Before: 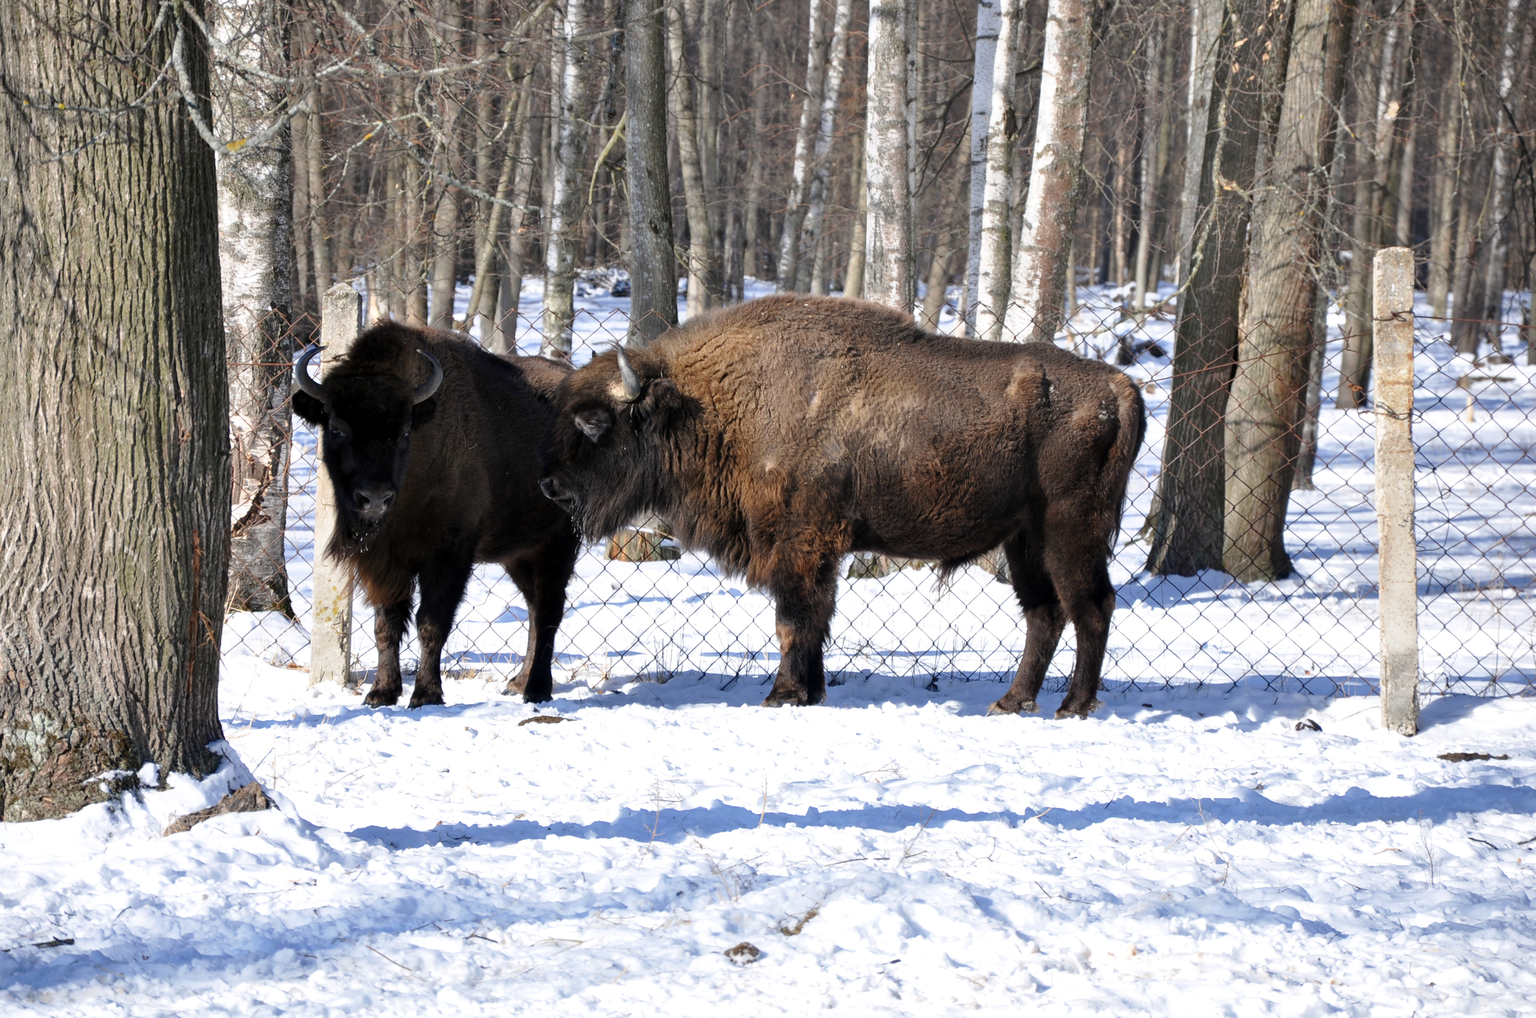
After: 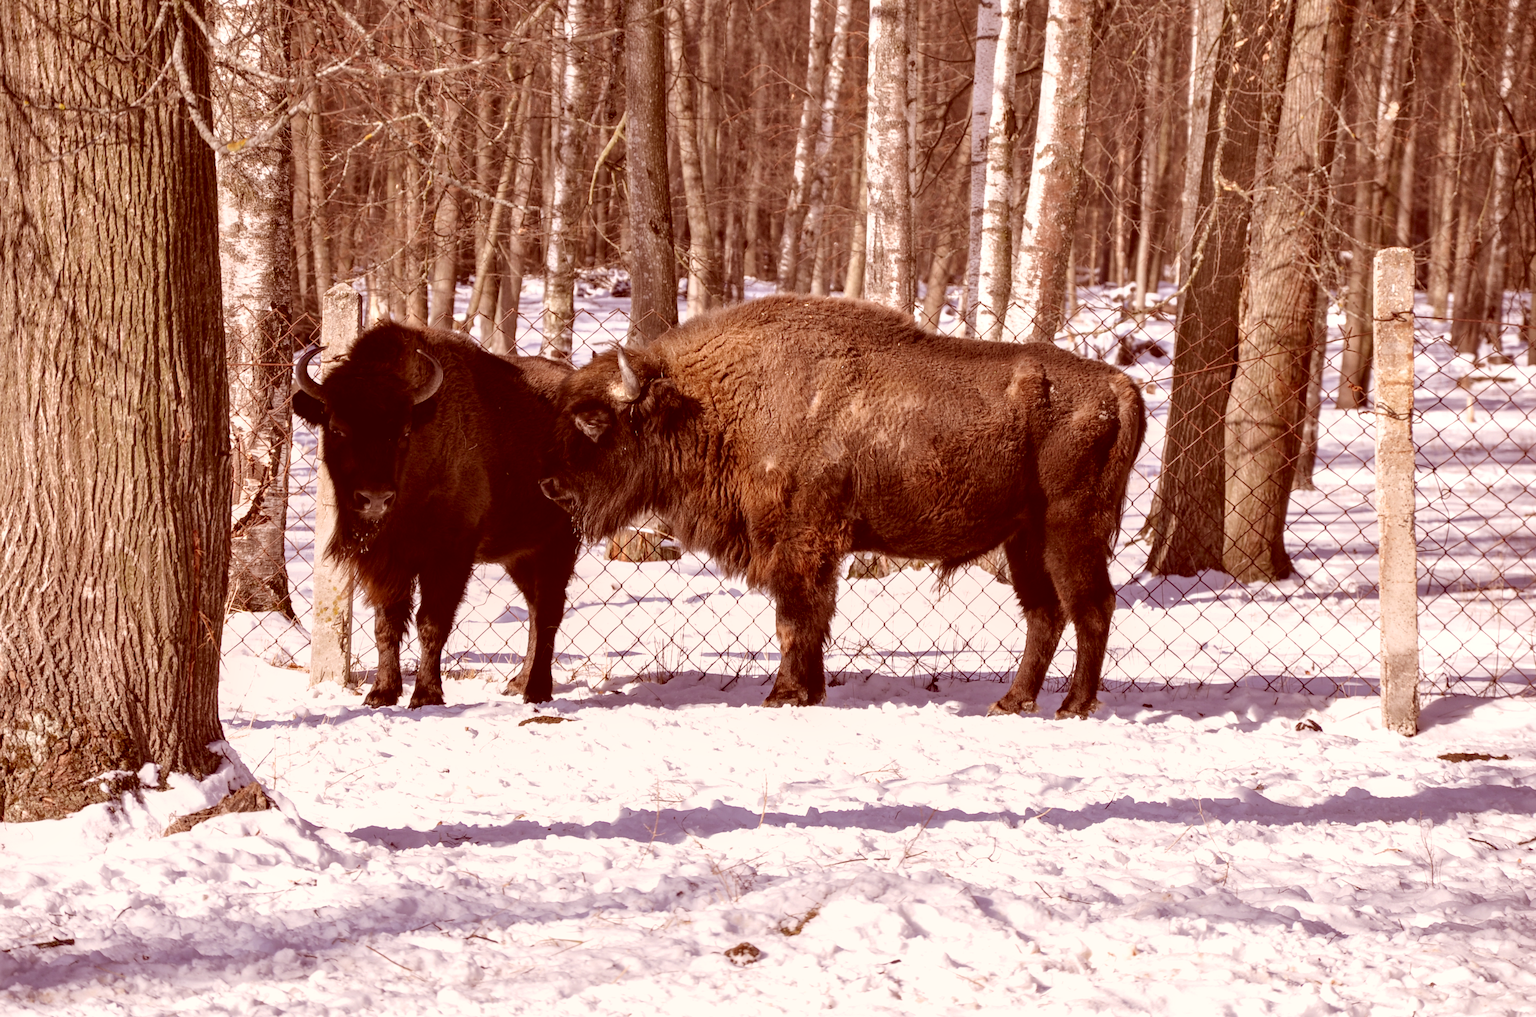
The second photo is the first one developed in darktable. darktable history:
local contrast: on, module defaults
color correction: highlights a* 9.03, highlights b* 8.71, shadows a* 40, shadows b* 40, saturation 0.8
